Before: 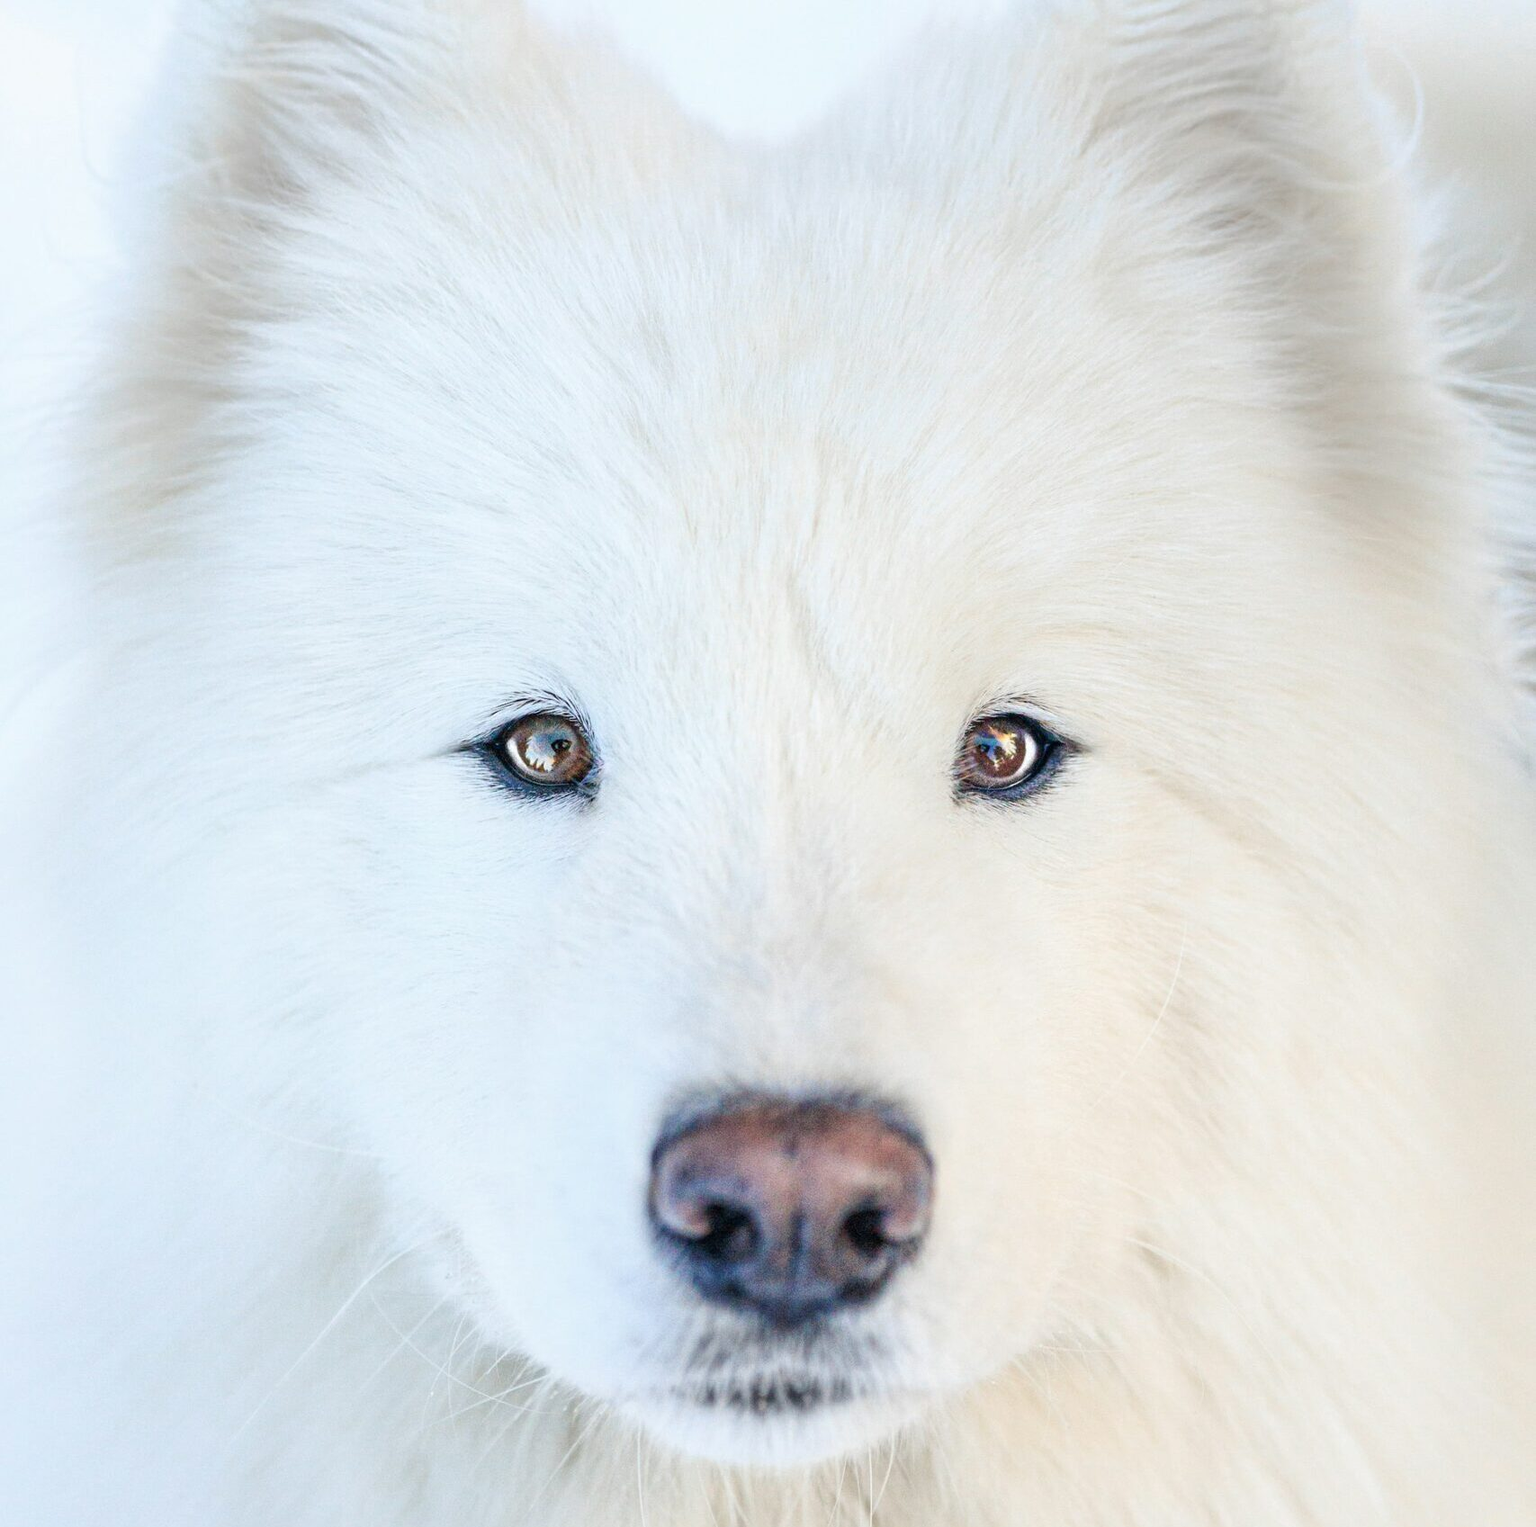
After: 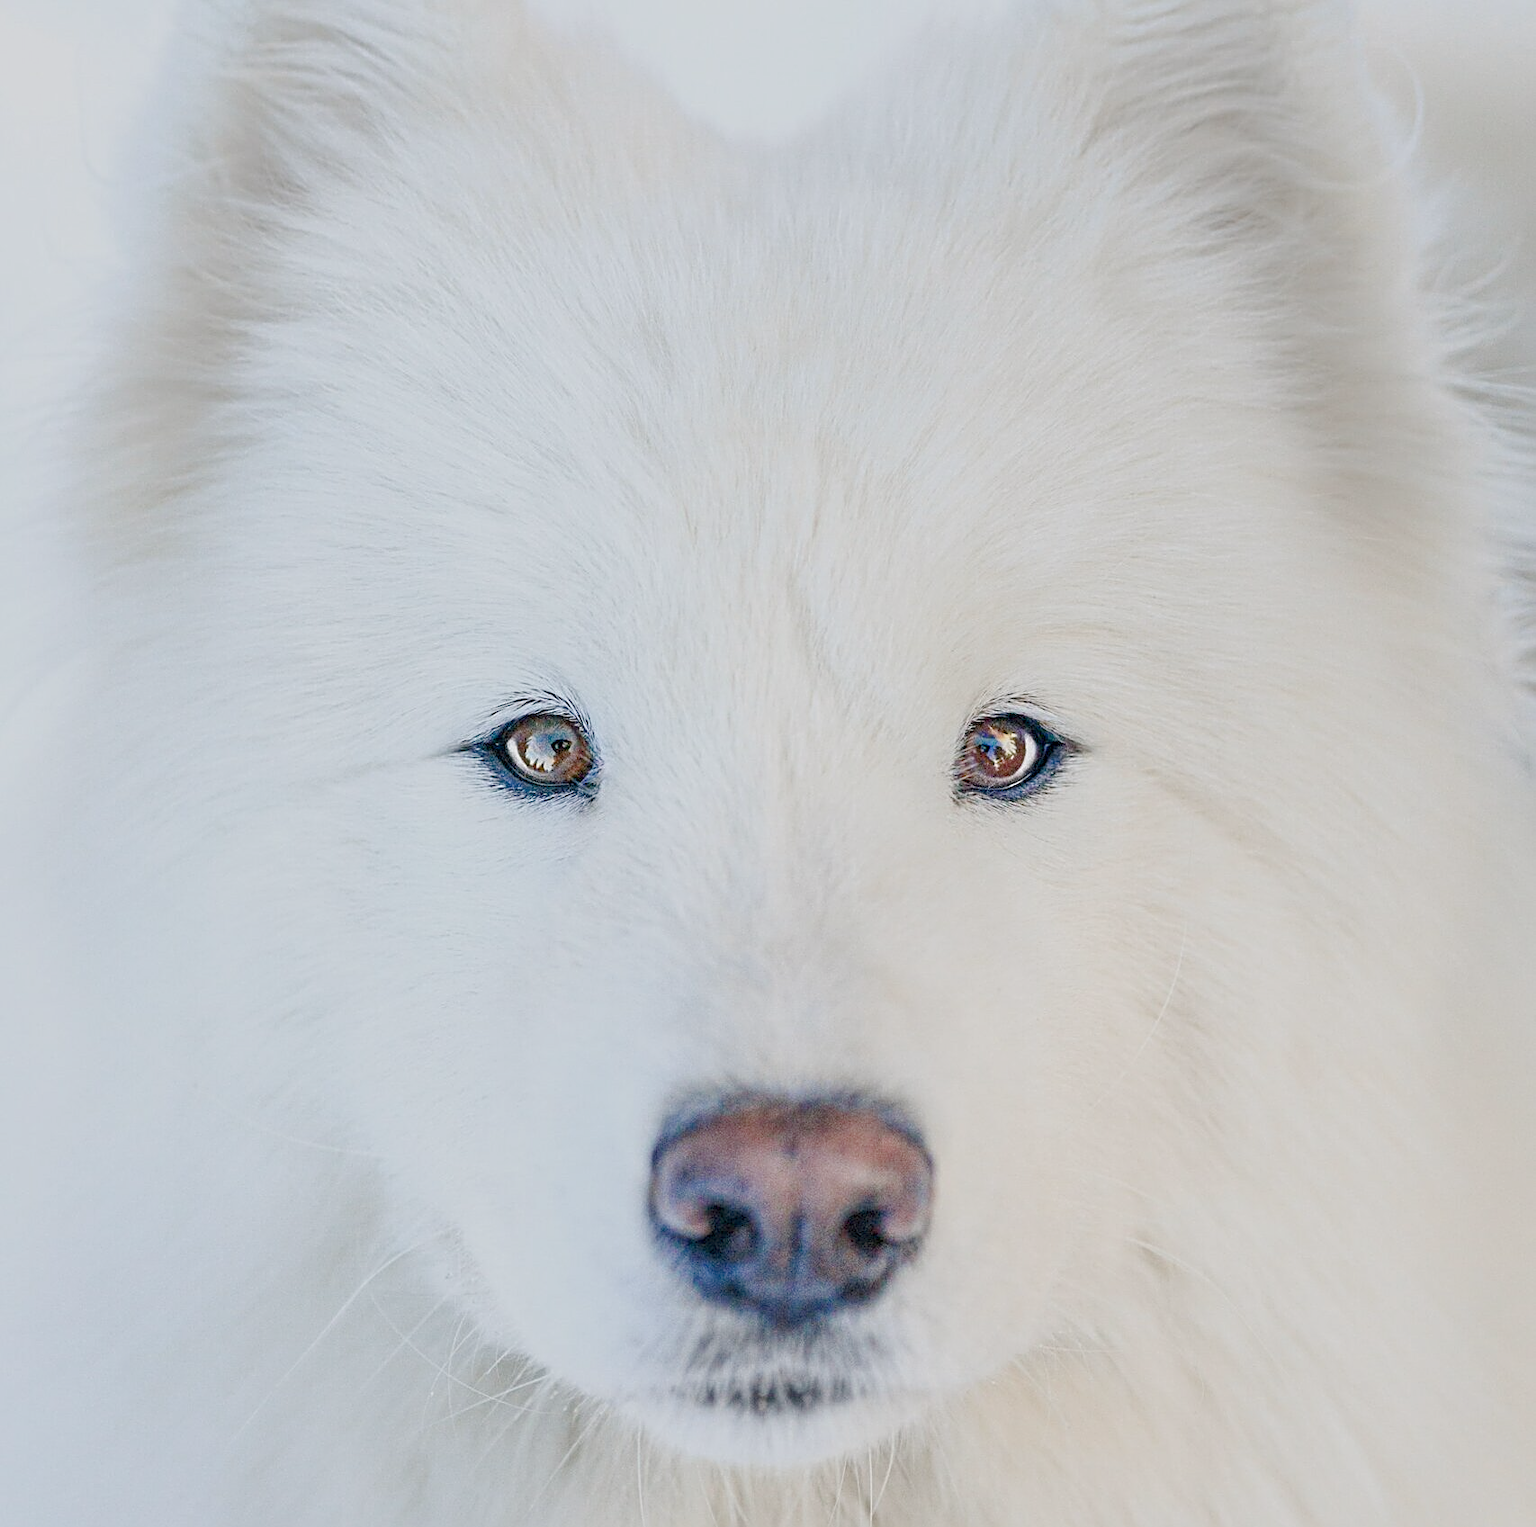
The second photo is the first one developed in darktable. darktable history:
contrast brightness saturation: saturation -0.04
color balance rgb: shadows lift › chroma 1%, shadows lift › hue 113°, highlights gain › chroma 0.2%, highlights gain › hue 333°, perceptual saturation grading › global saturation 20%, perceptual saturation grading › highlights -50%, perceptual saturation grading › shadows 25%, contrast -20%
sharpen: radius 2.531, amount 0.628
